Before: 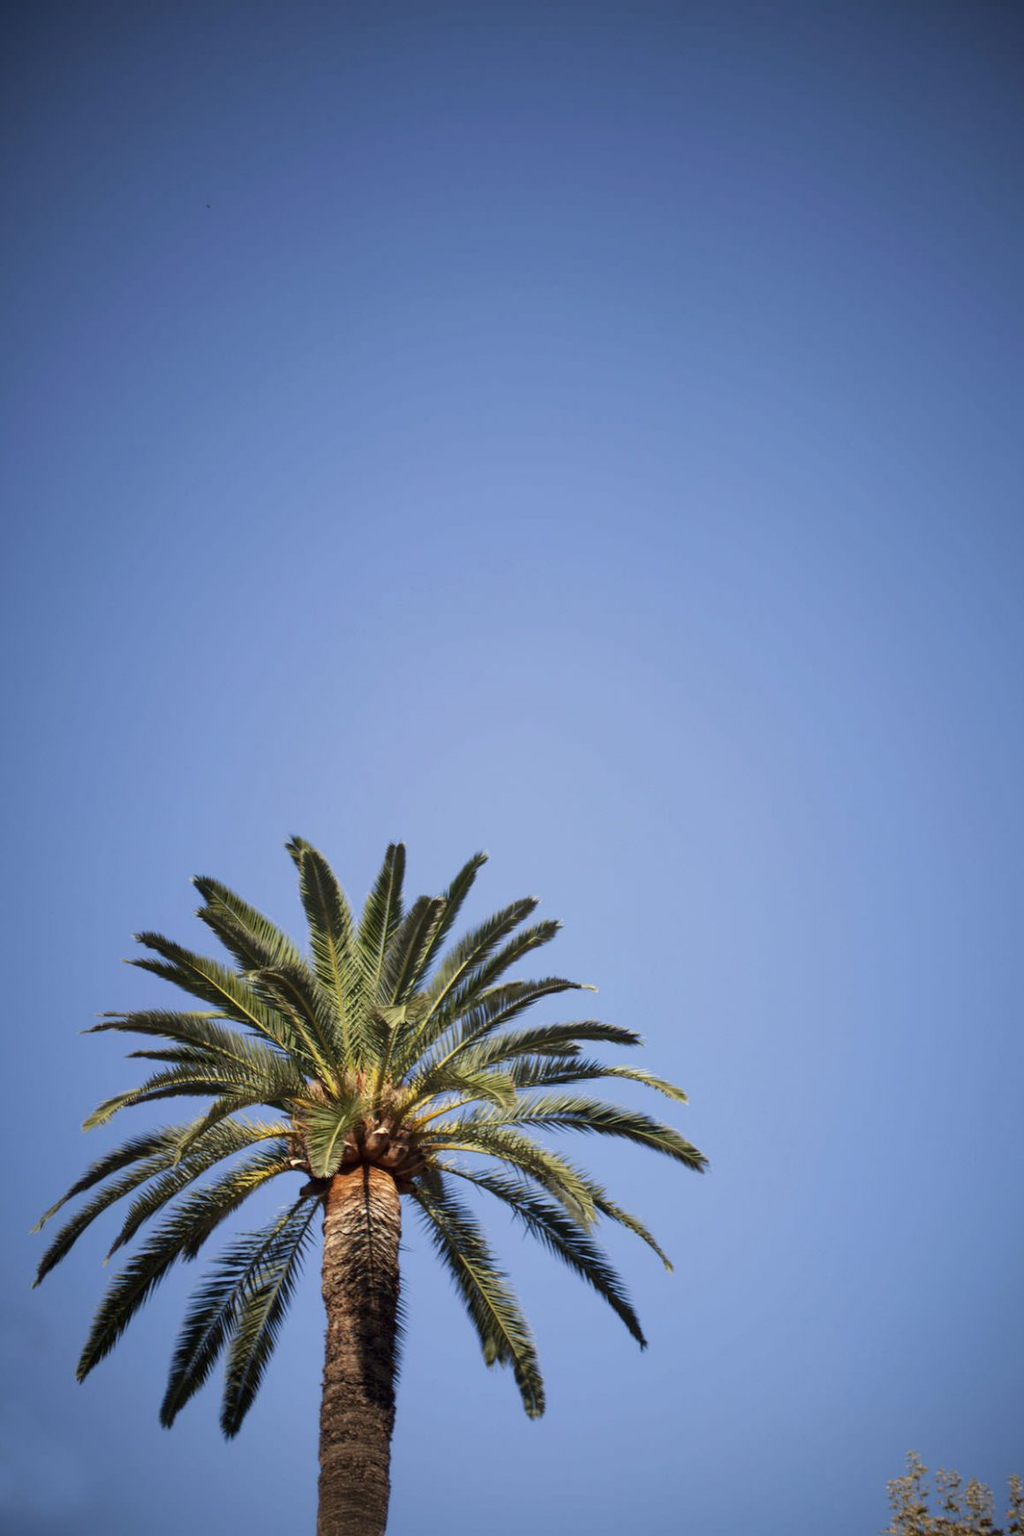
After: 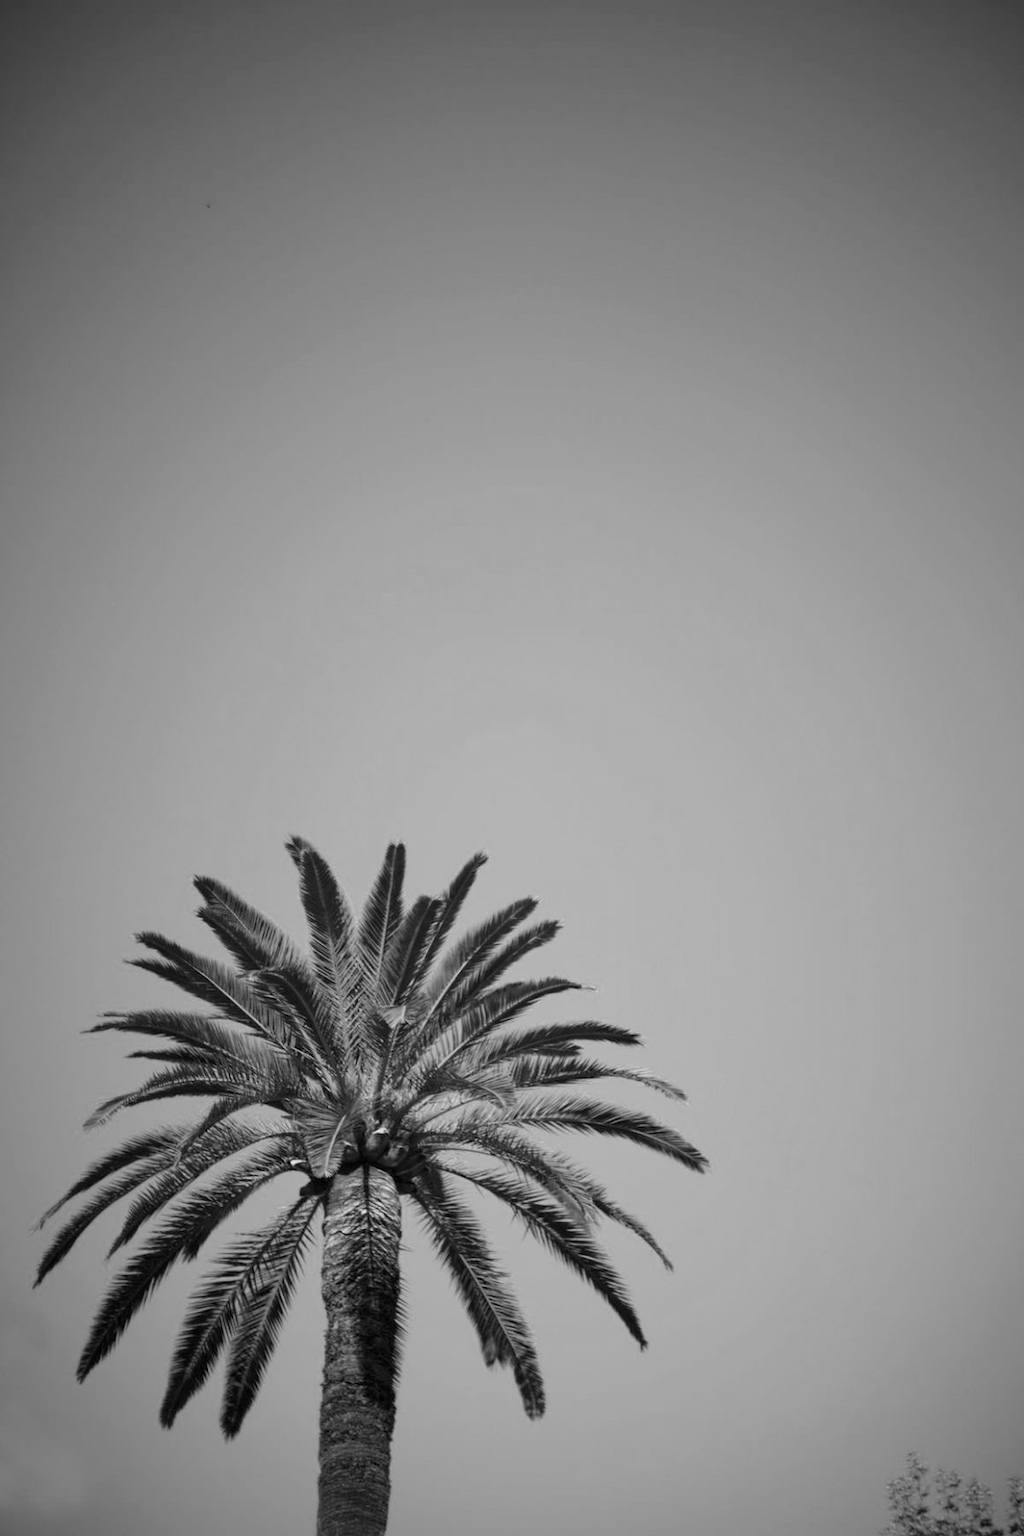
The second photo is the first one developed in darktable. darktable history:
color calibration: output gray [0.21, 0.42, 0.37, 0], gray › normalize channels true, illuminant same as pipeline (D50), adaptation XYZ, x 0.346, y 0.359, gamut compression 0
color zones: curves: ch0 [(0, 0.485) (0.178, 0.476) (0.261, 0.623) (0.411, 0.403) (0.708, 0.603) (0.934, 0.412)]; ch1 [(0.003, 0.485) (0.149, 0.496) (0.229, 0.584) (0.326, 0.551) (0.484, 0.262) (0.757, 0.643)]
